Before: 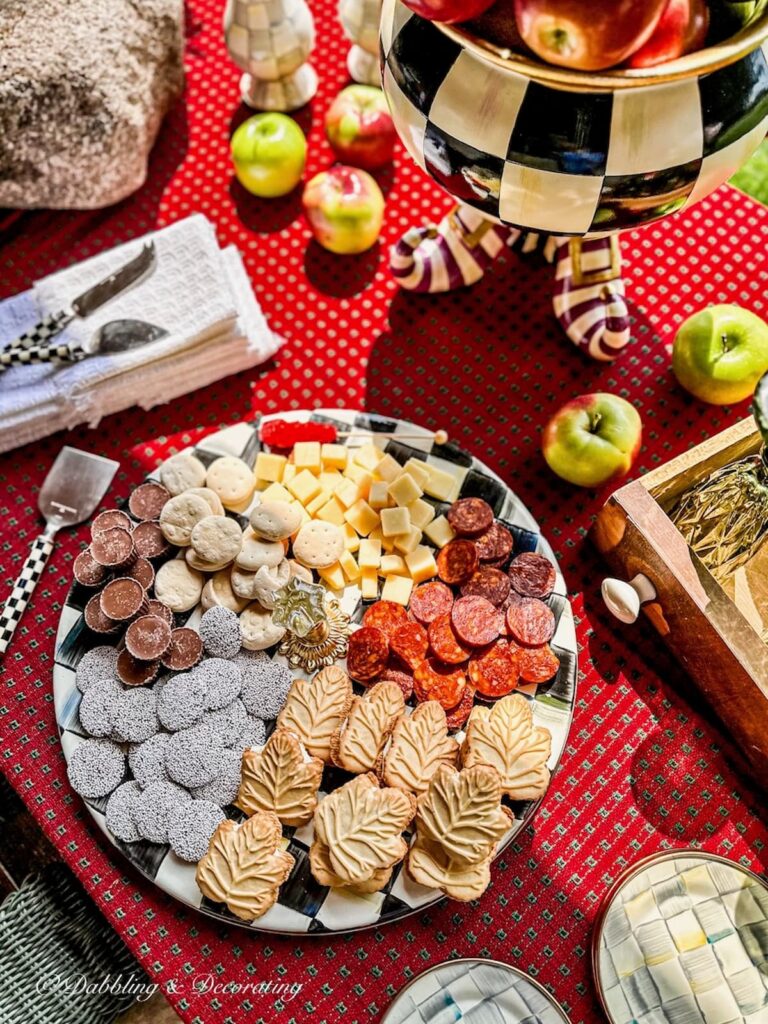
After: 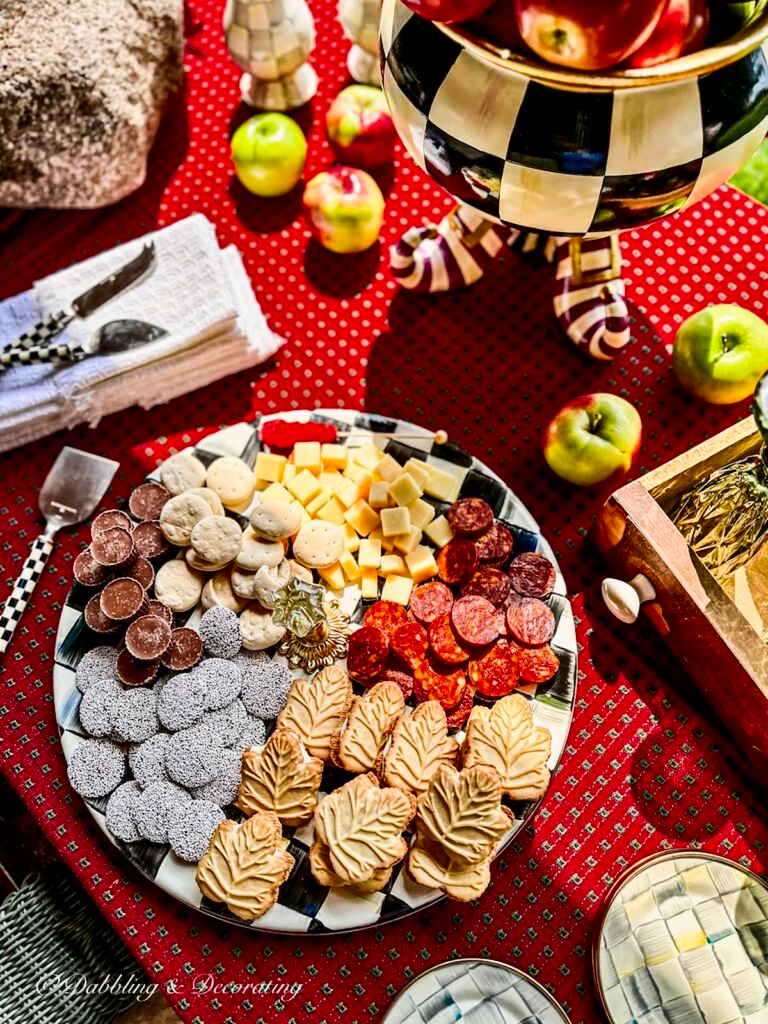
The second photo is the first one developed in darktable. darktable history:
tone equalizer: on, module defaults
contrast brightness saturation: contrast 0.19, brightness -0.1, saturation 0.208
